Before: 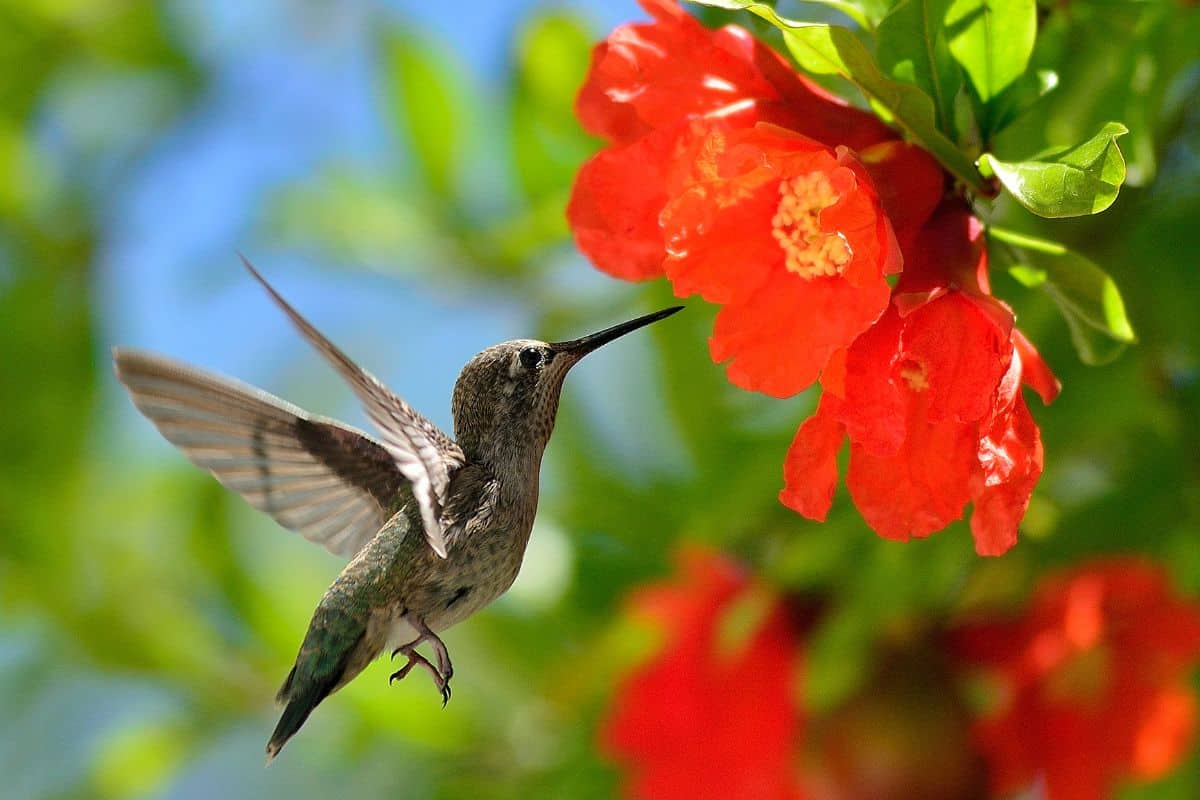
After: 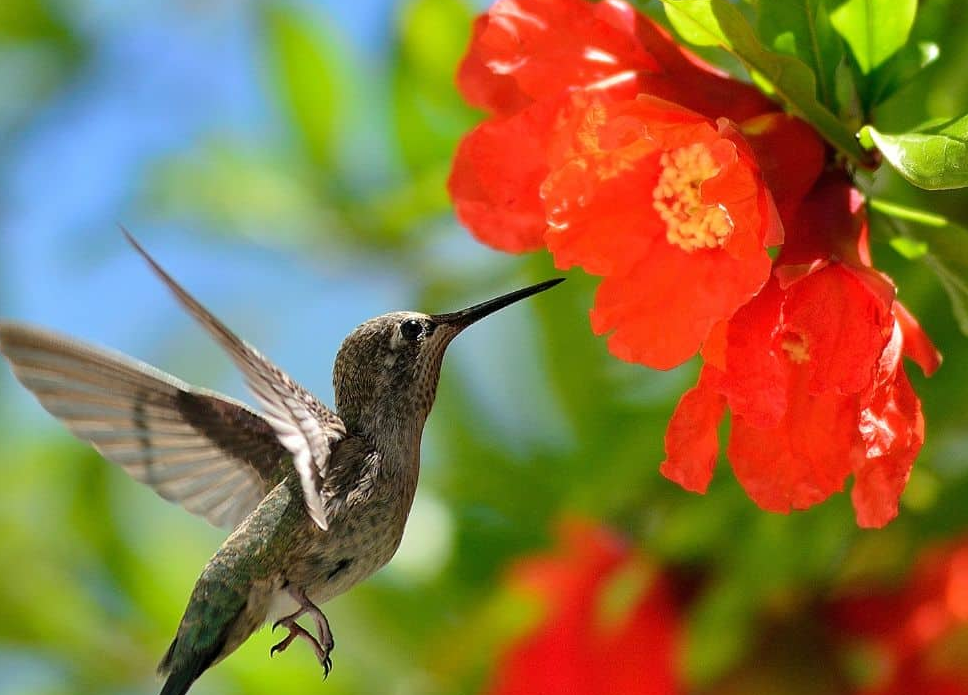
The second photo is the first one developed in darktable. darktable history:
crop: left 9.979%, top 3.616%, right 9.302%, bottom 9.459%
